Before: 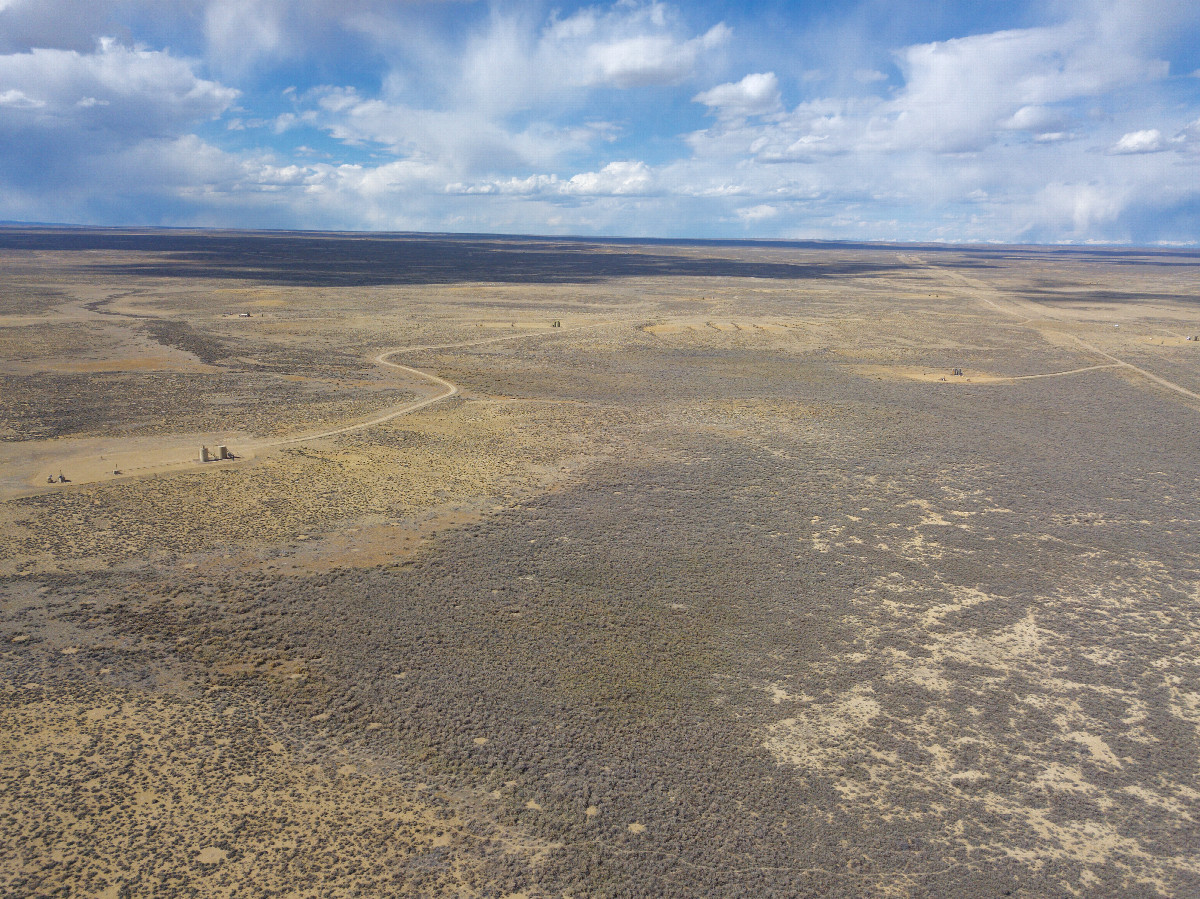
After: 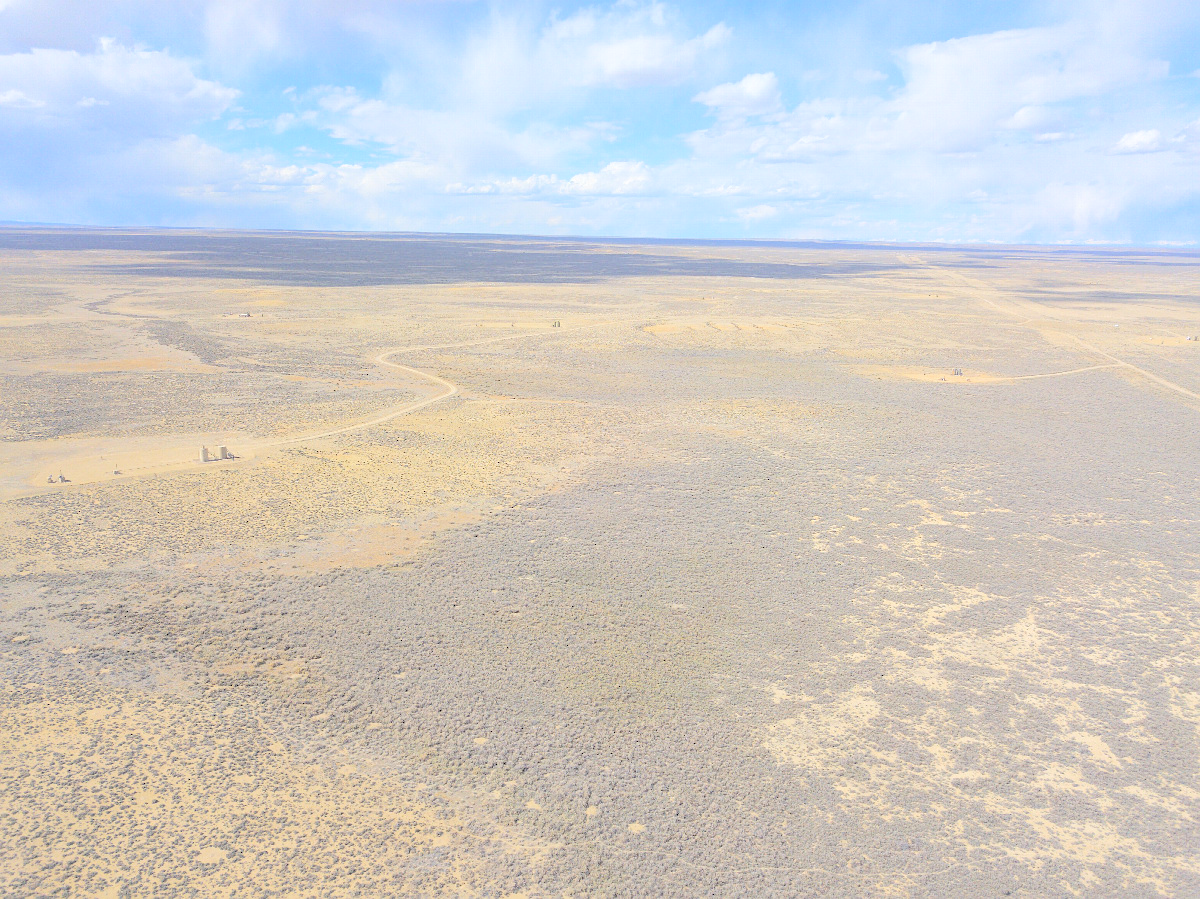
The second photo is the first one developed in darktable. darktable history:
sharpen: radius 1.222, amount 0.295, threshold 0.176
contrast brightness saturation: brightness 0.991
